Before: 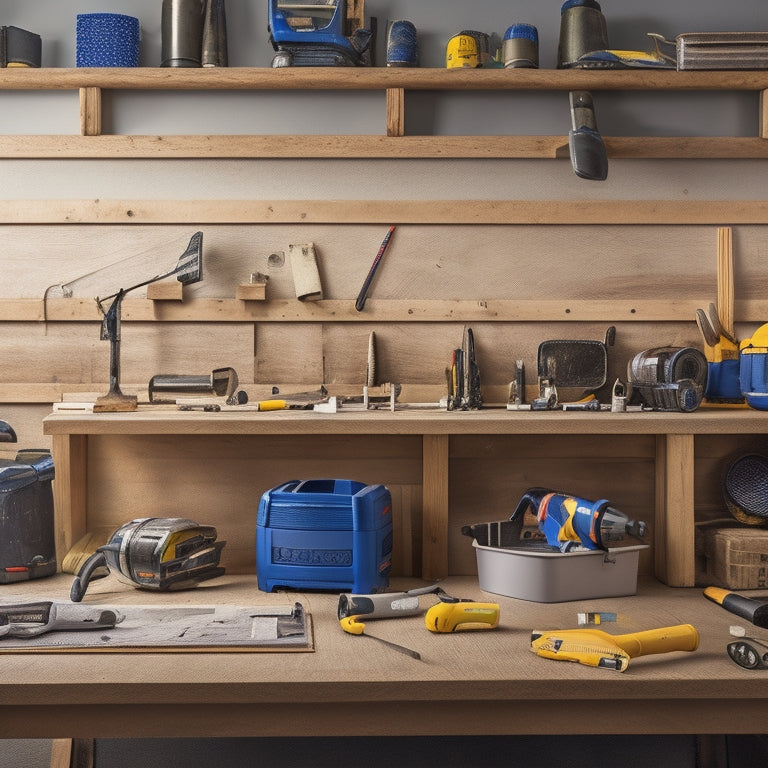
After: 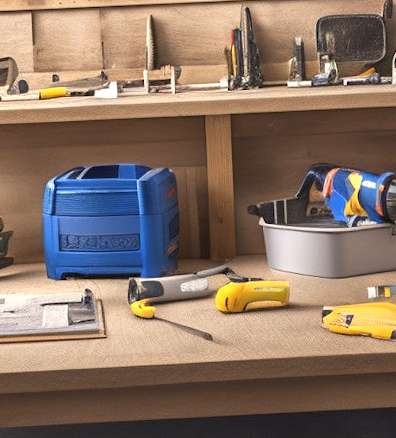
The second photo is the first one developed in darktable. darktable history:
rotate and perspective: rotation -2.56°, automatic cropping off
exposure: black level correction 0, exposure 0.7 EV, compensate exposure bias true, compensate highlight preservation false
crop: left 29.672%, top 41.786%, right 20.851%, bottom 3.487%
